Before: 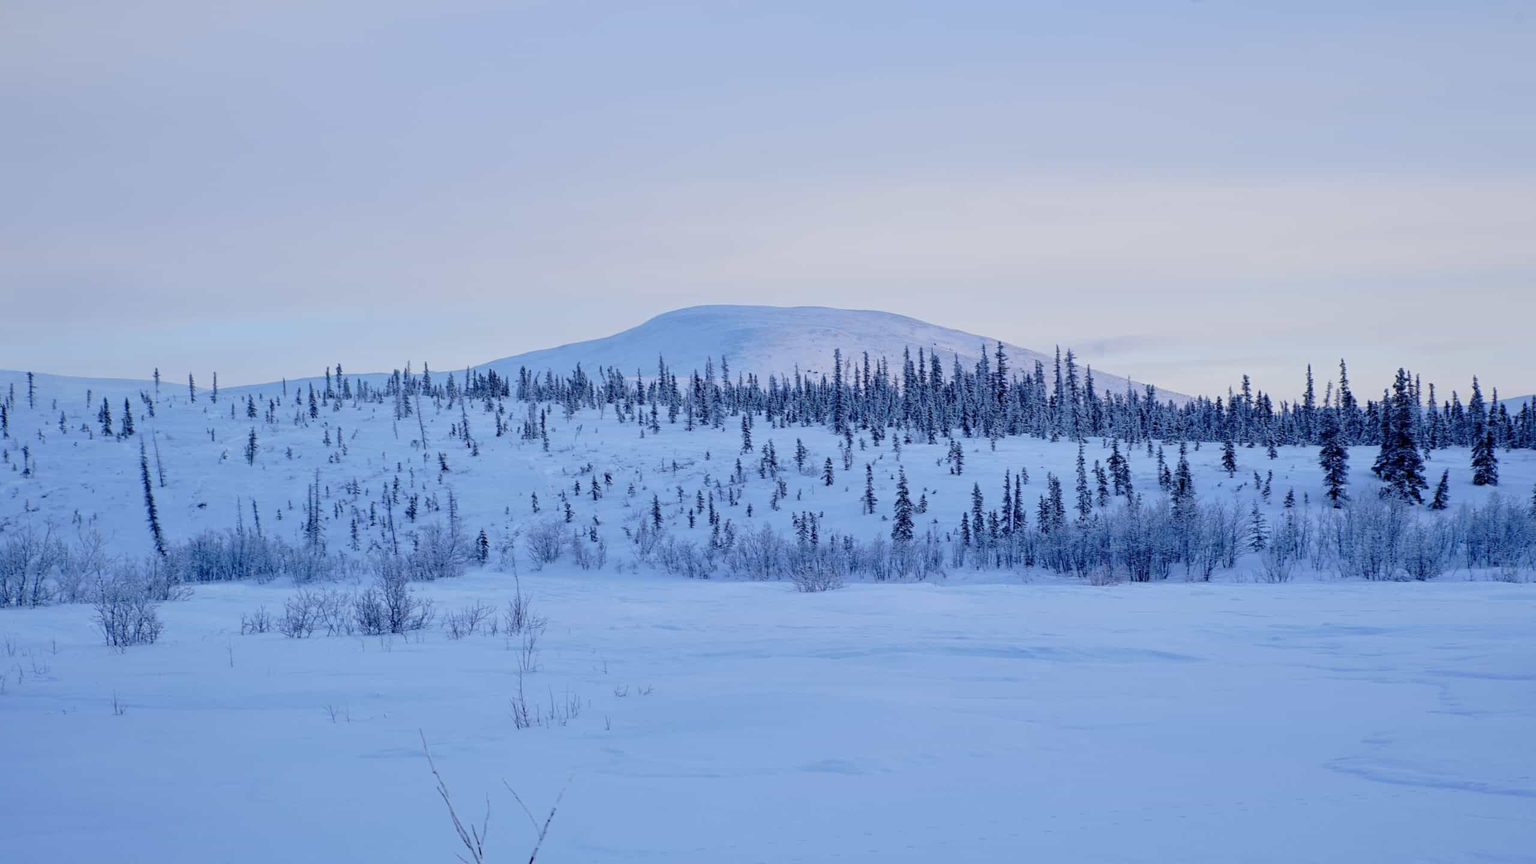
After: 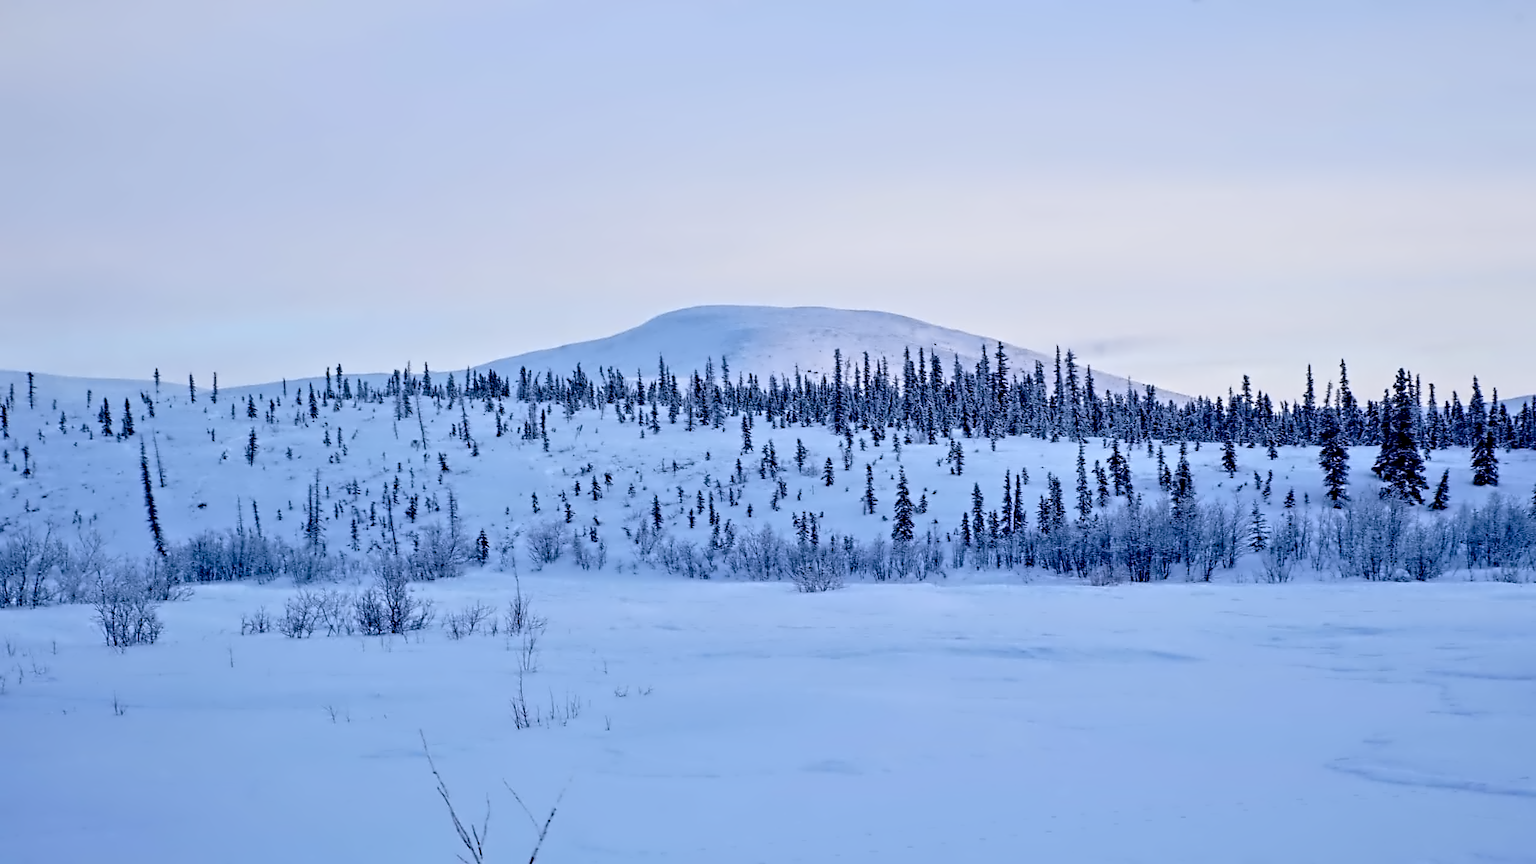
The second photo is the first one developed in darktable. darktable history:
exposure: black level correction 0.007, exposure 0.093 EV, compensate highlight preservation false
contrast equalizer: octaves 7, y [[0.5, 0.542, 0.583, 0.625, 0.667, 0.708], [0.5 ×6], [0.5 ×6], [0, 0.033, 0.067, 0.1, 0.133, 0.167], [0, 0.05, 0.1, 0.15, 0.2, 0.25]]
shadows and highlights: shadows 0, highlights 40
